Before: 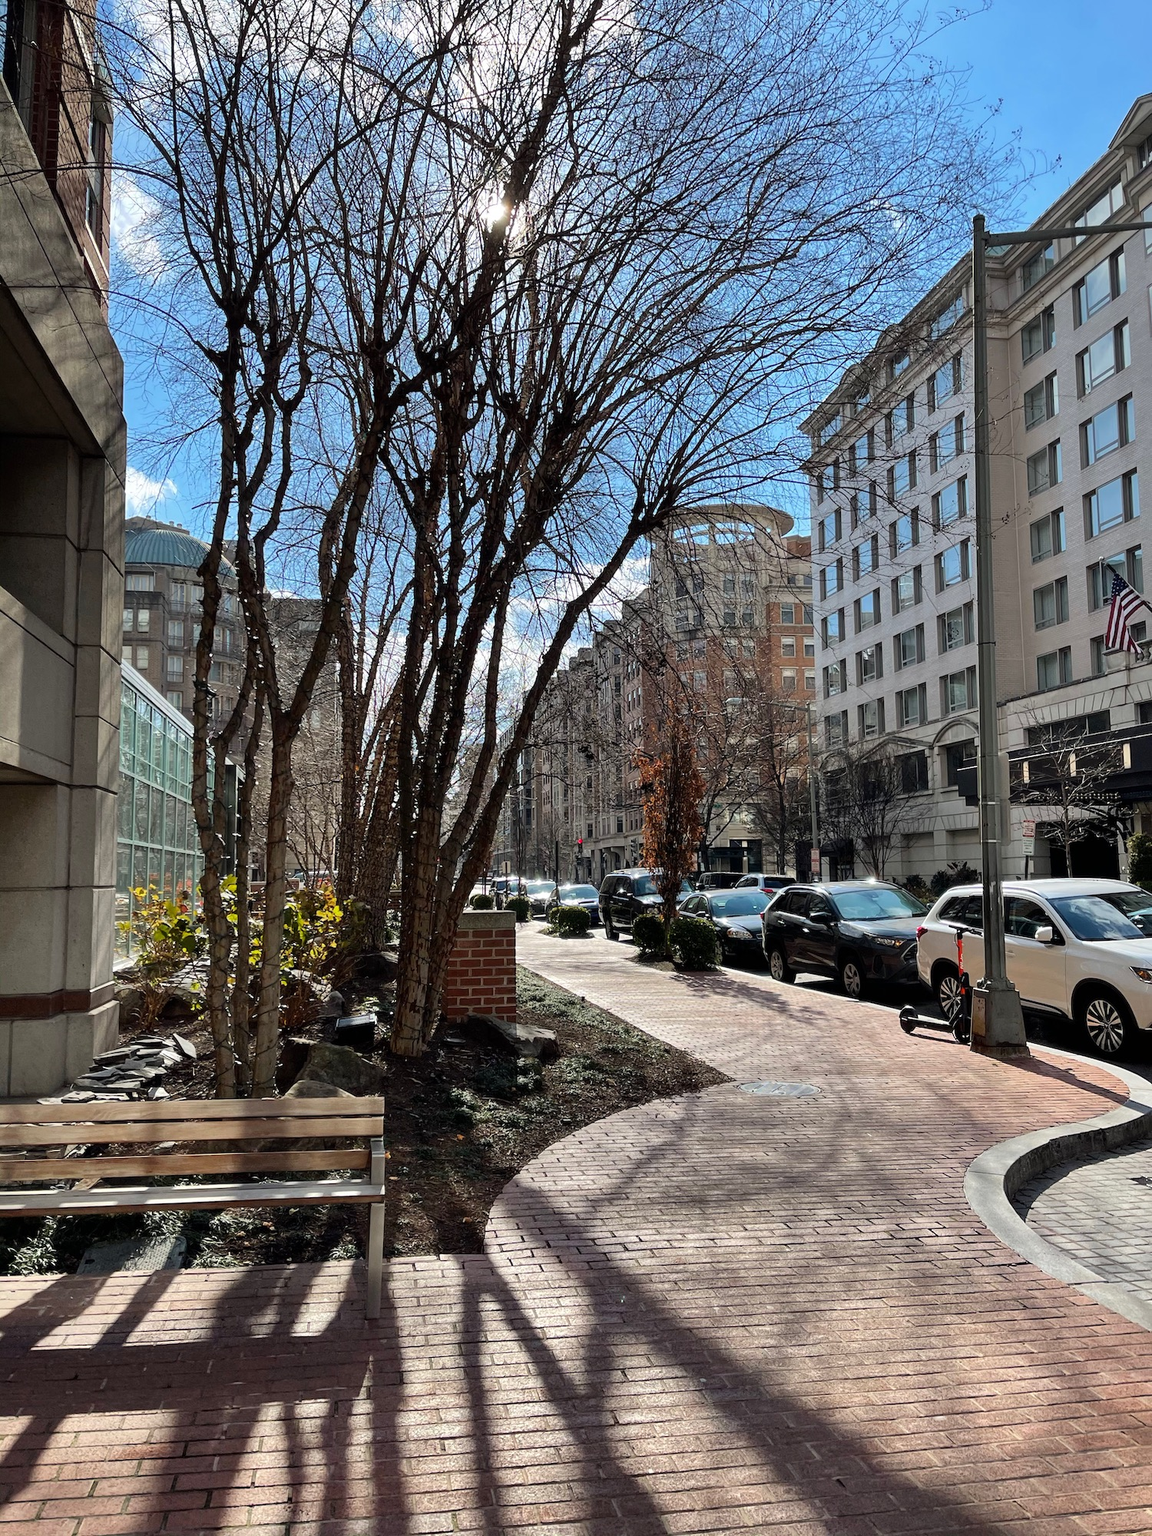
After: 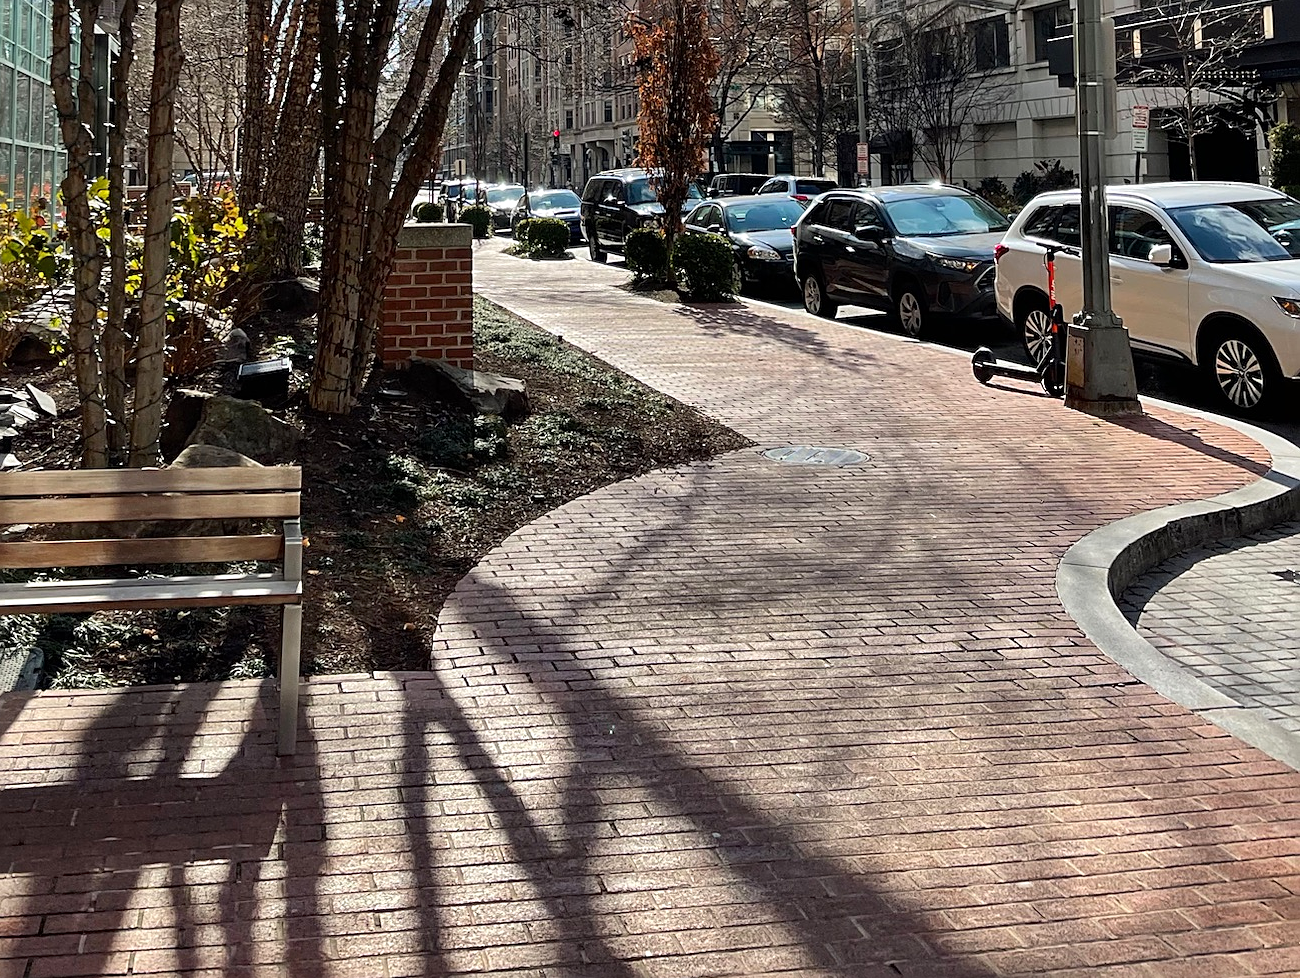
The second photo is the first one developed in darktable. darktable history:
sharpen: on, module defaults
contrast brightness saturation: contrast 0.04, saturation 0.07
crop and rotate: left 13.306%, top 48.129%, bottom 2.928%
